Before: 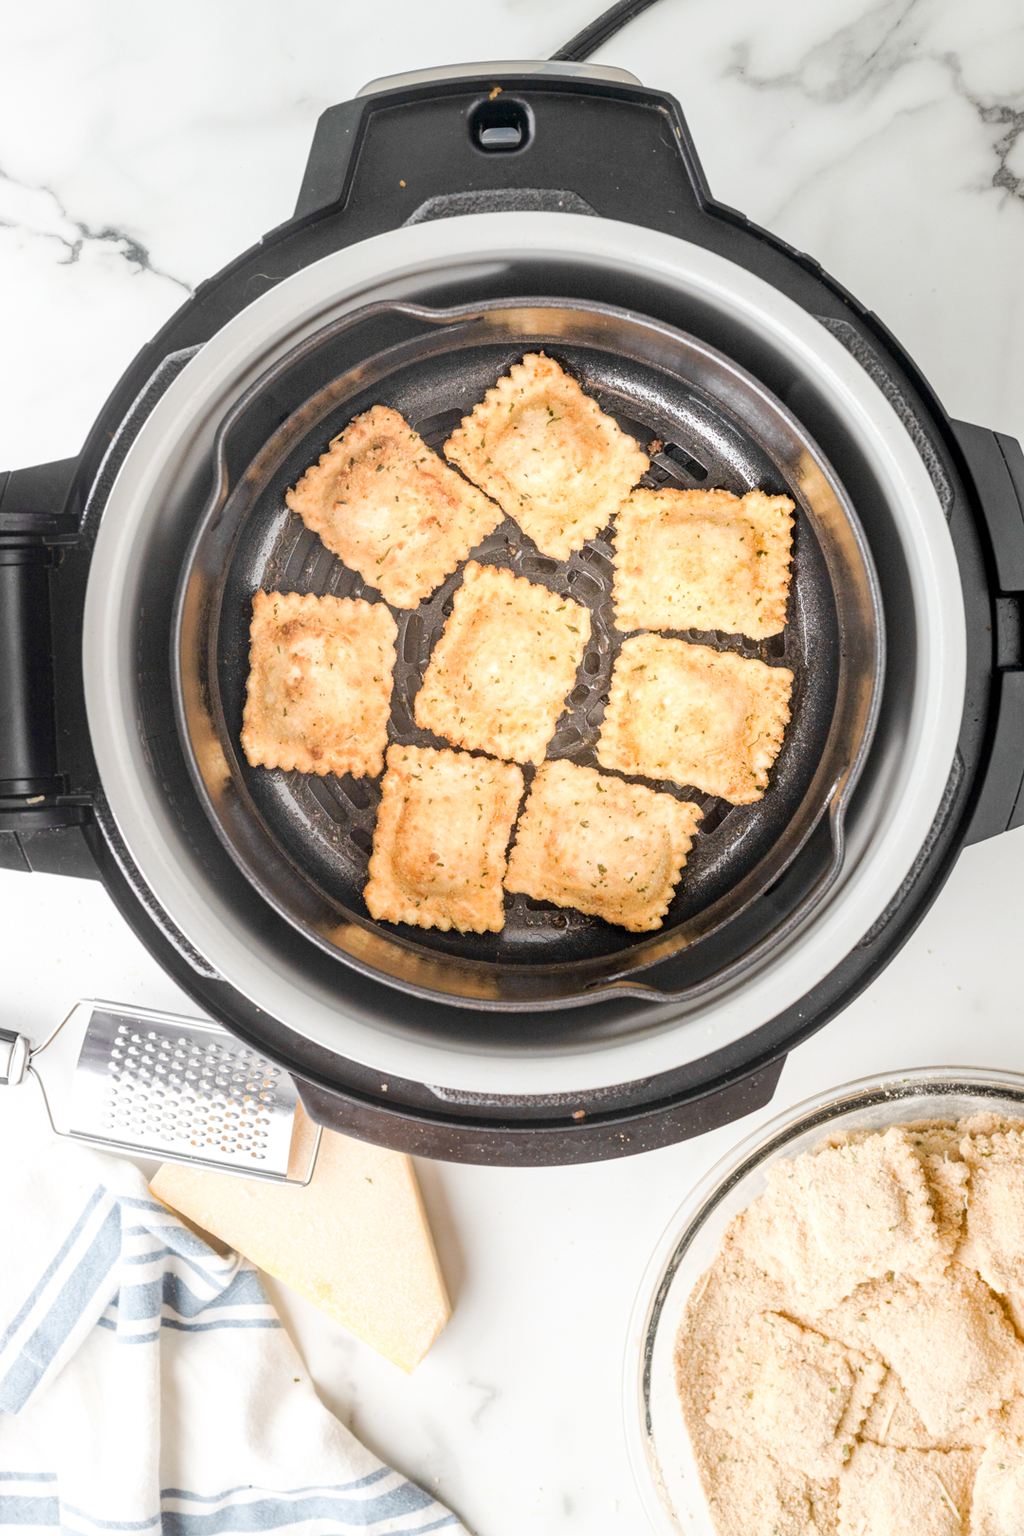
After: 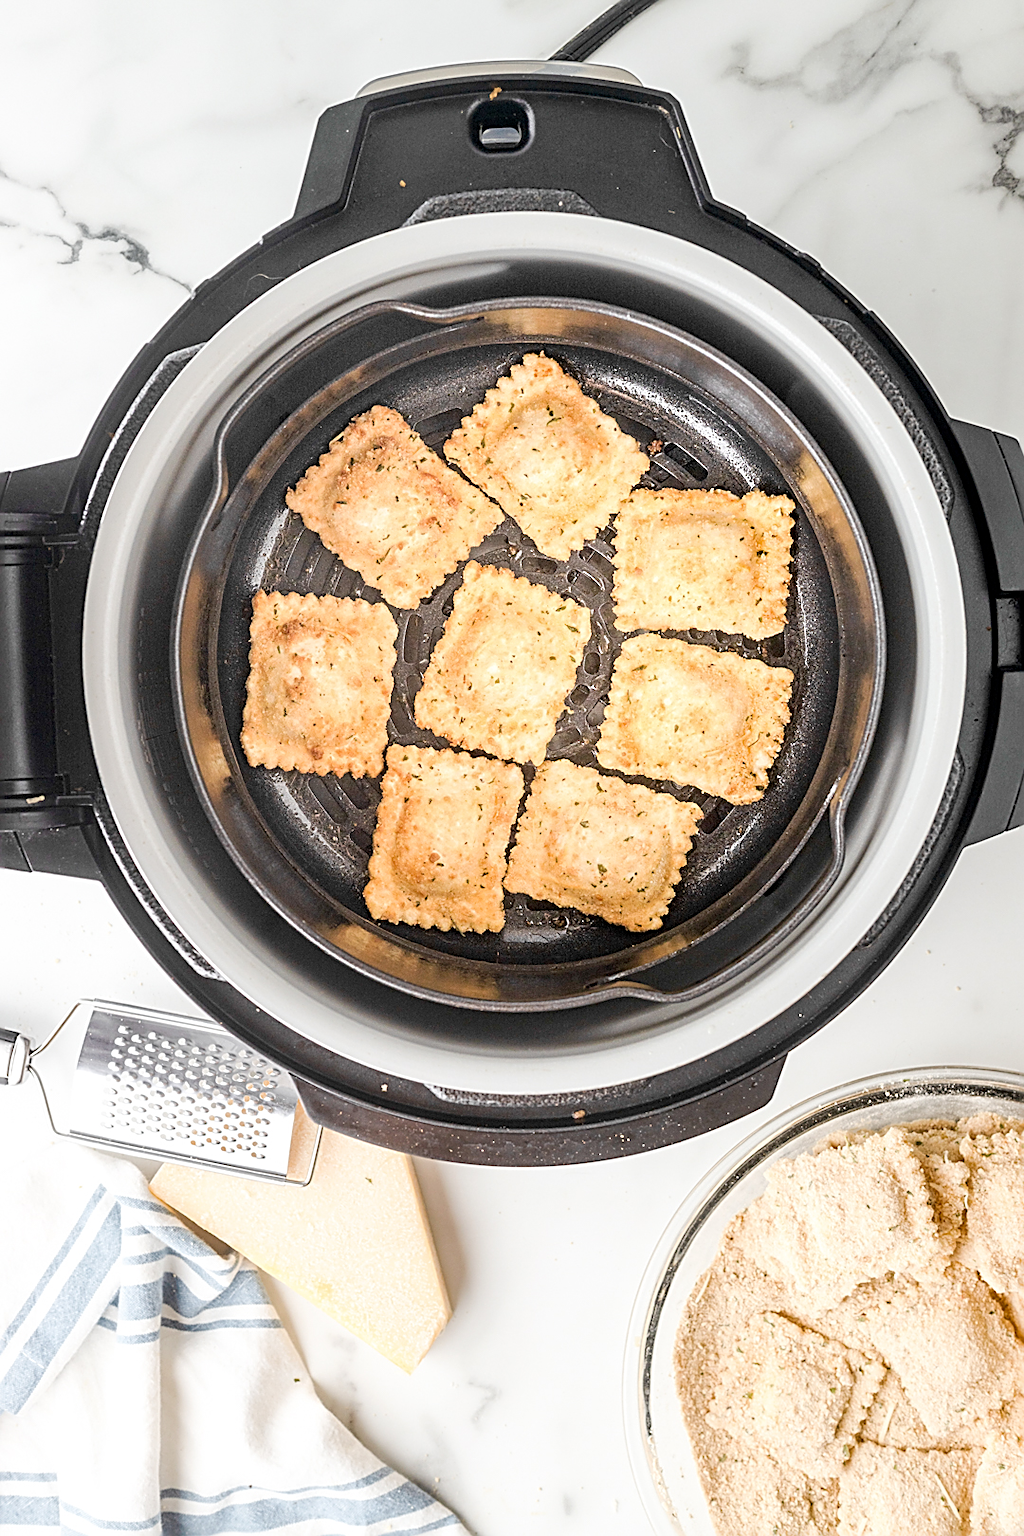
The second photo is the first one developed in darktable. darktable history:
sharpen: amount 1.01
tone equalizer: on, module defaults
